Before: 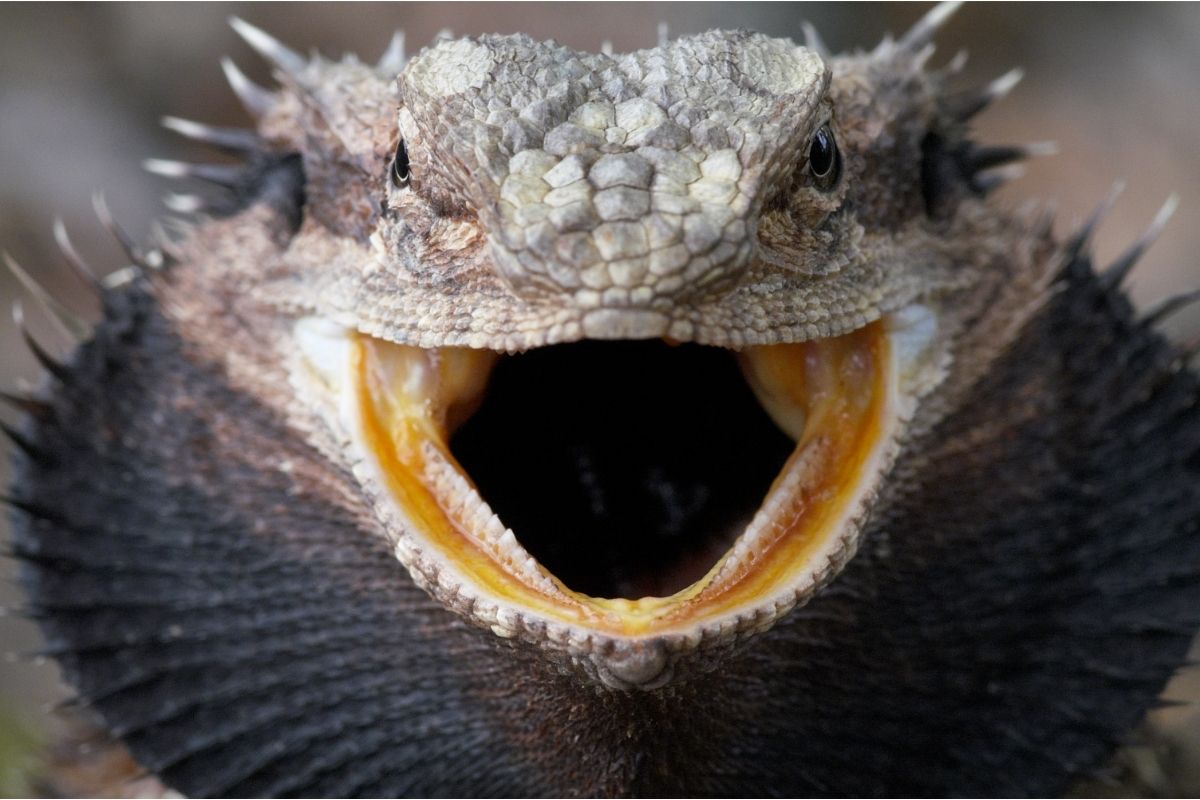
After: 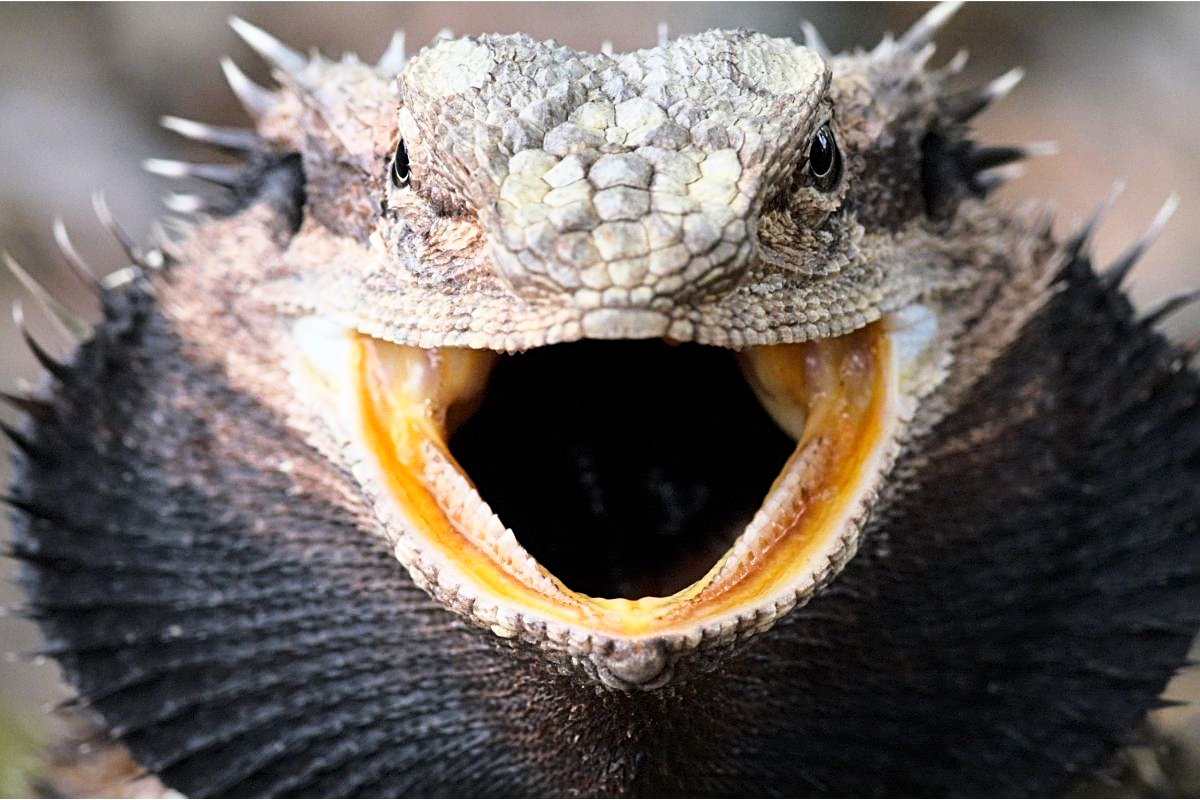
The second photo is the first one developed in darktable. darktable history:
base curve: curves: ch0 [(0, 0) (0.028, 0.03) (0.121, 0.232) (0.46, 0.748) (0.859, 0.968) (1, 1)]
sharpen: radius 3.131
